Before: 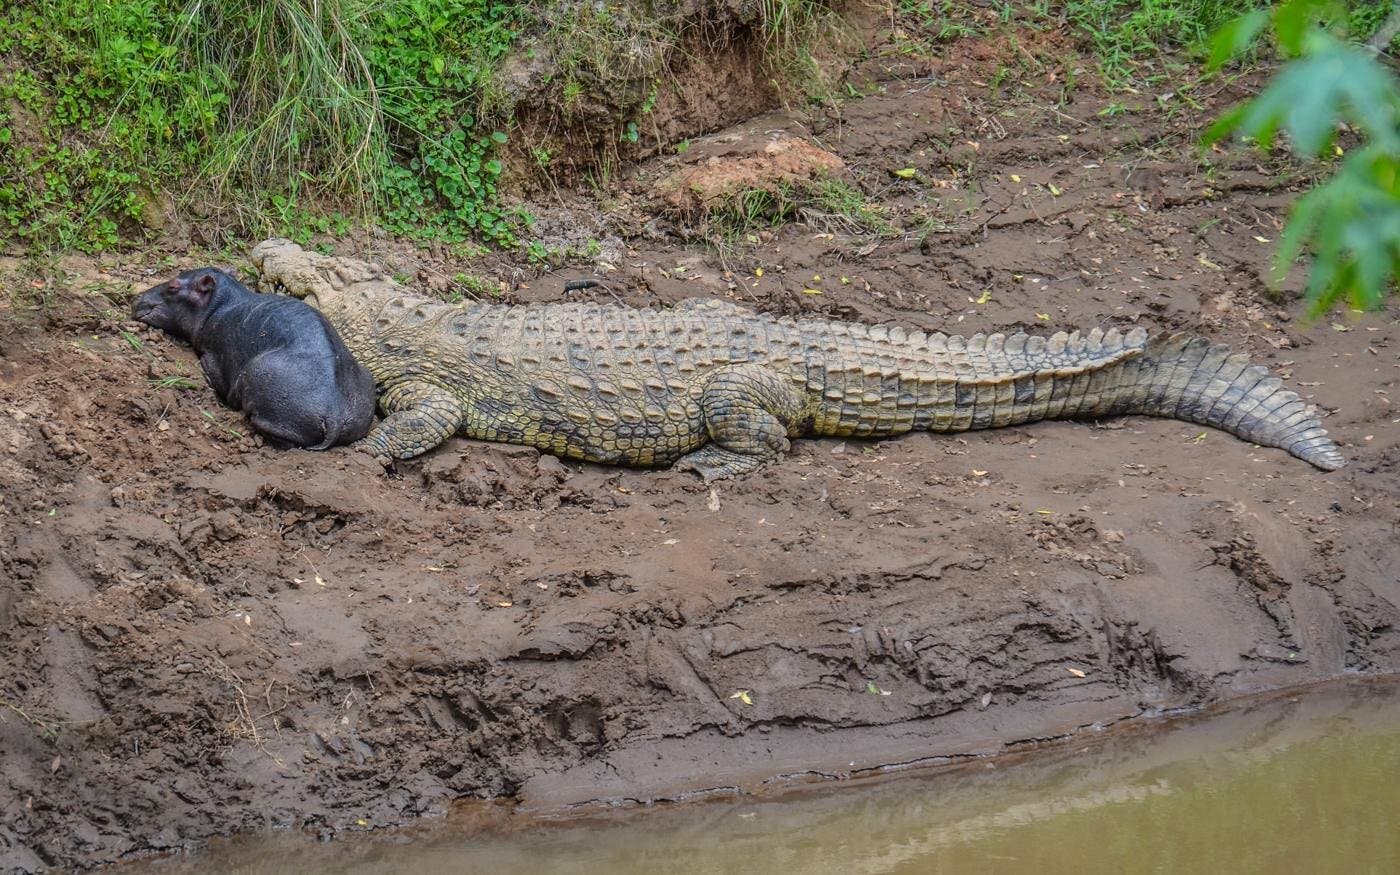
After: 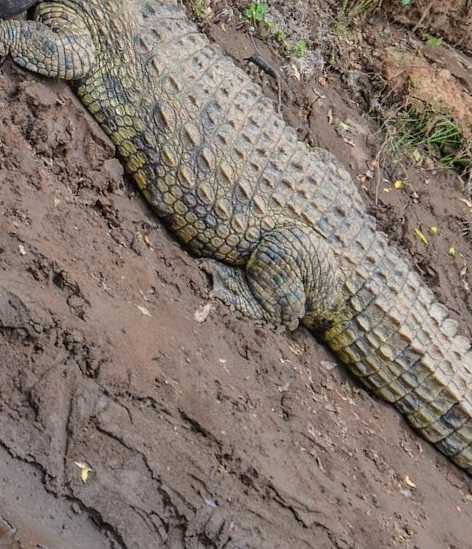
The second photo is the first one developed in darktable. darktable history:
crop and rotate: angle -45.44°, top 16.273%, right 0.987%, bottom 11.728%
